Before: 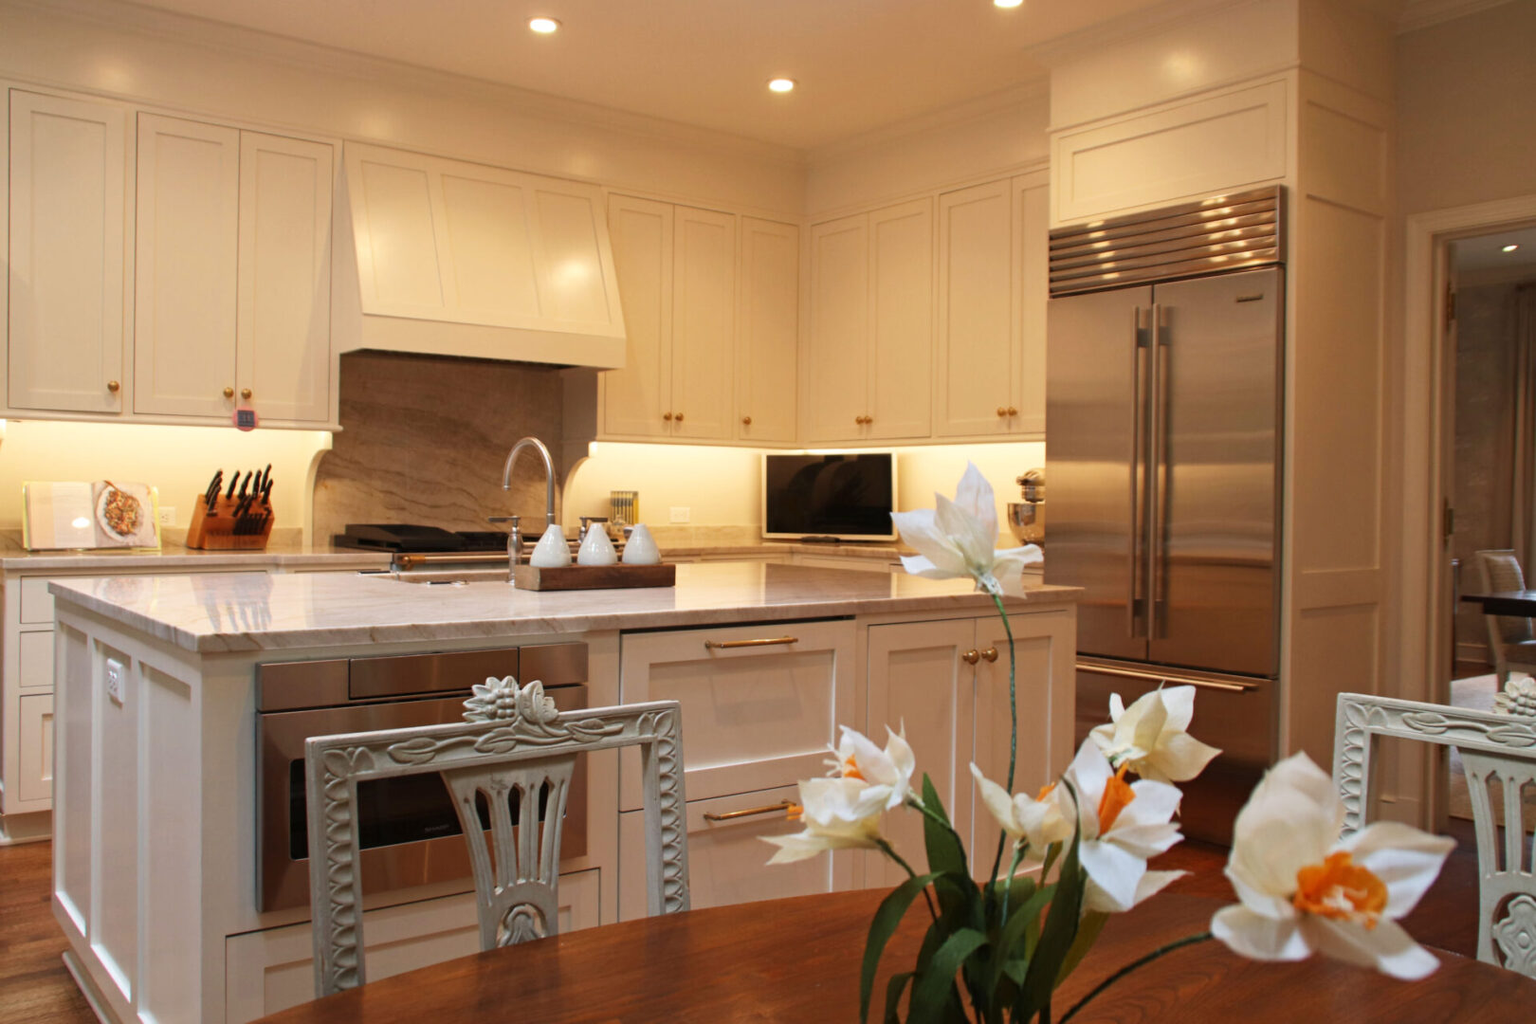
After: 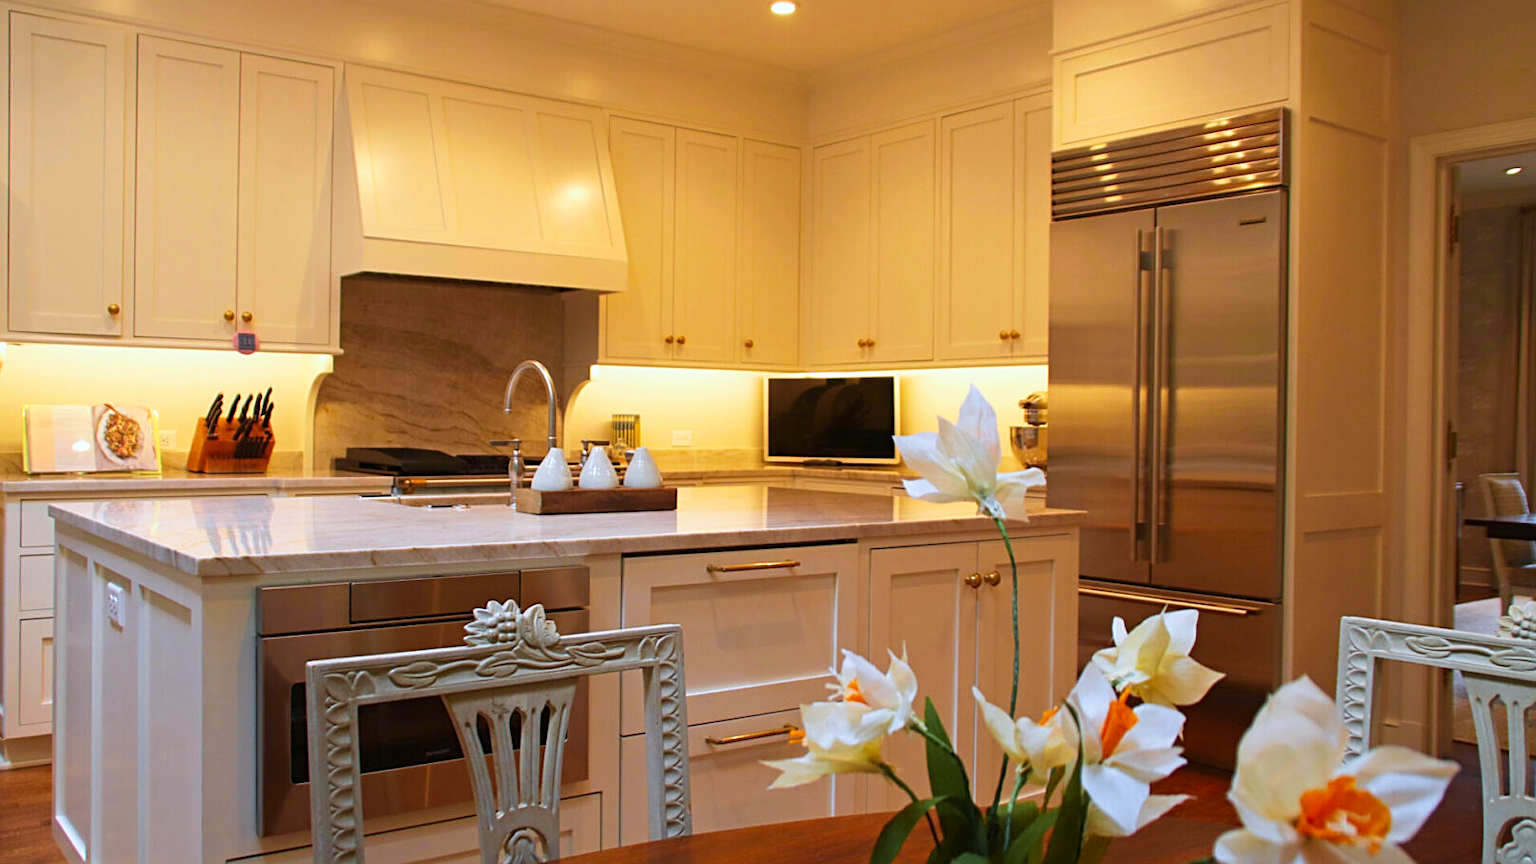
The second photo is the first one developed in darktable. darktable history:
color zones: curves: ch0 [(0.224, 0.526) (0.75, 0.5)]; ch1 [(0.055, 0.526) (0.224, 0.761) (0.377, 0.526) (0.75, 0.5)]
white balance: red 0.954, blue 1.079
crop: top 7.625%, bottom 8.027%
sharpen: on, module defaults
velvia: on, module defaults
